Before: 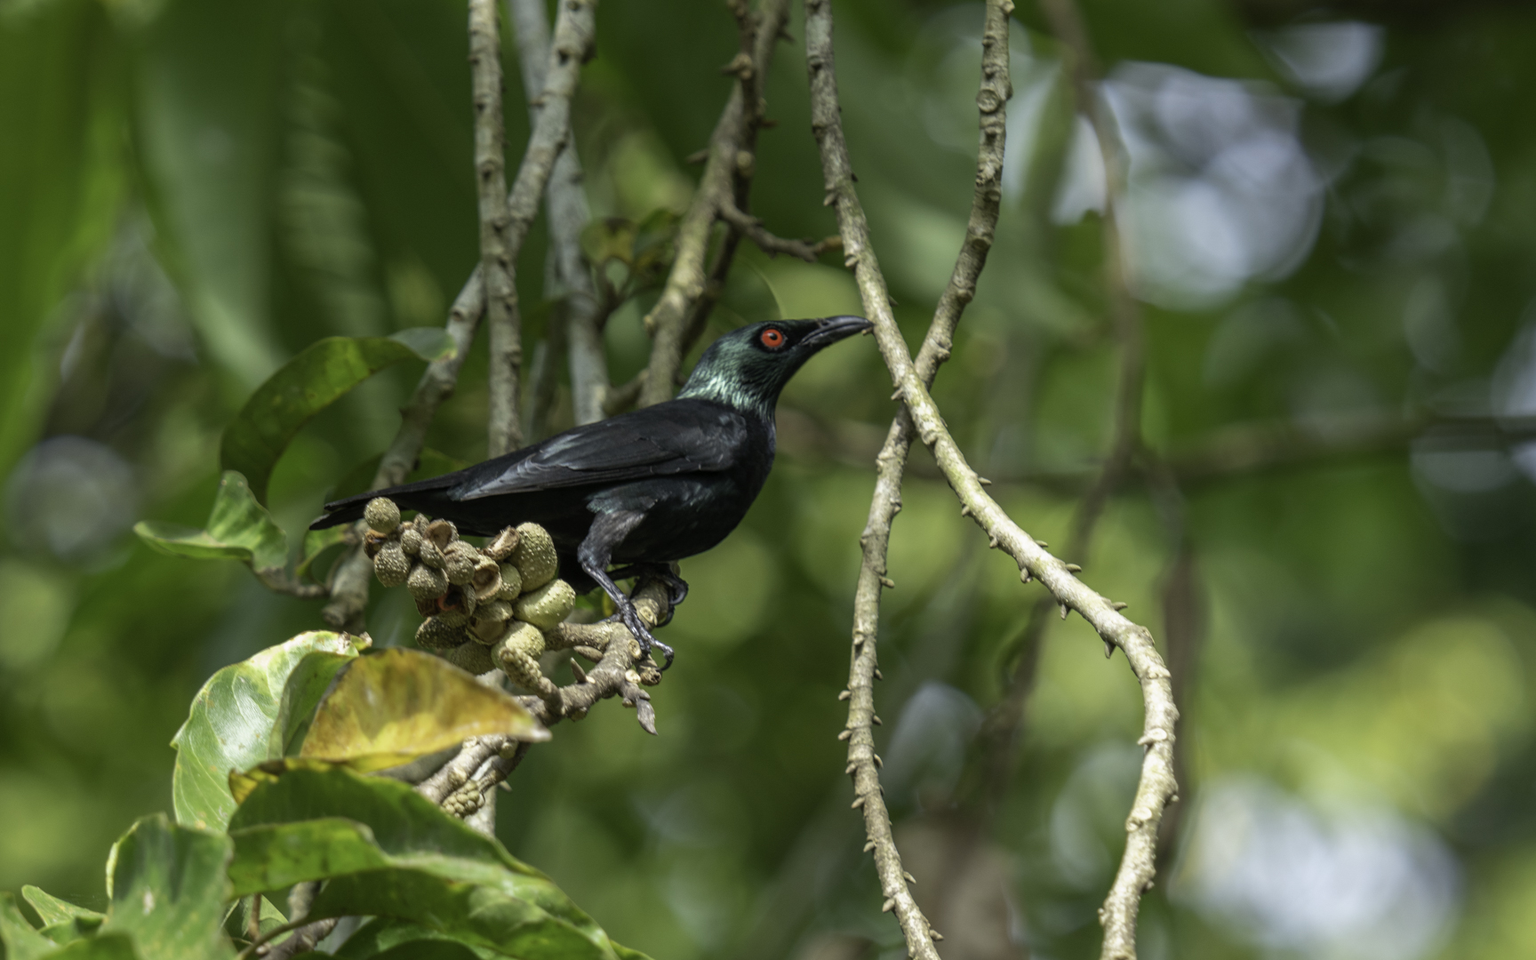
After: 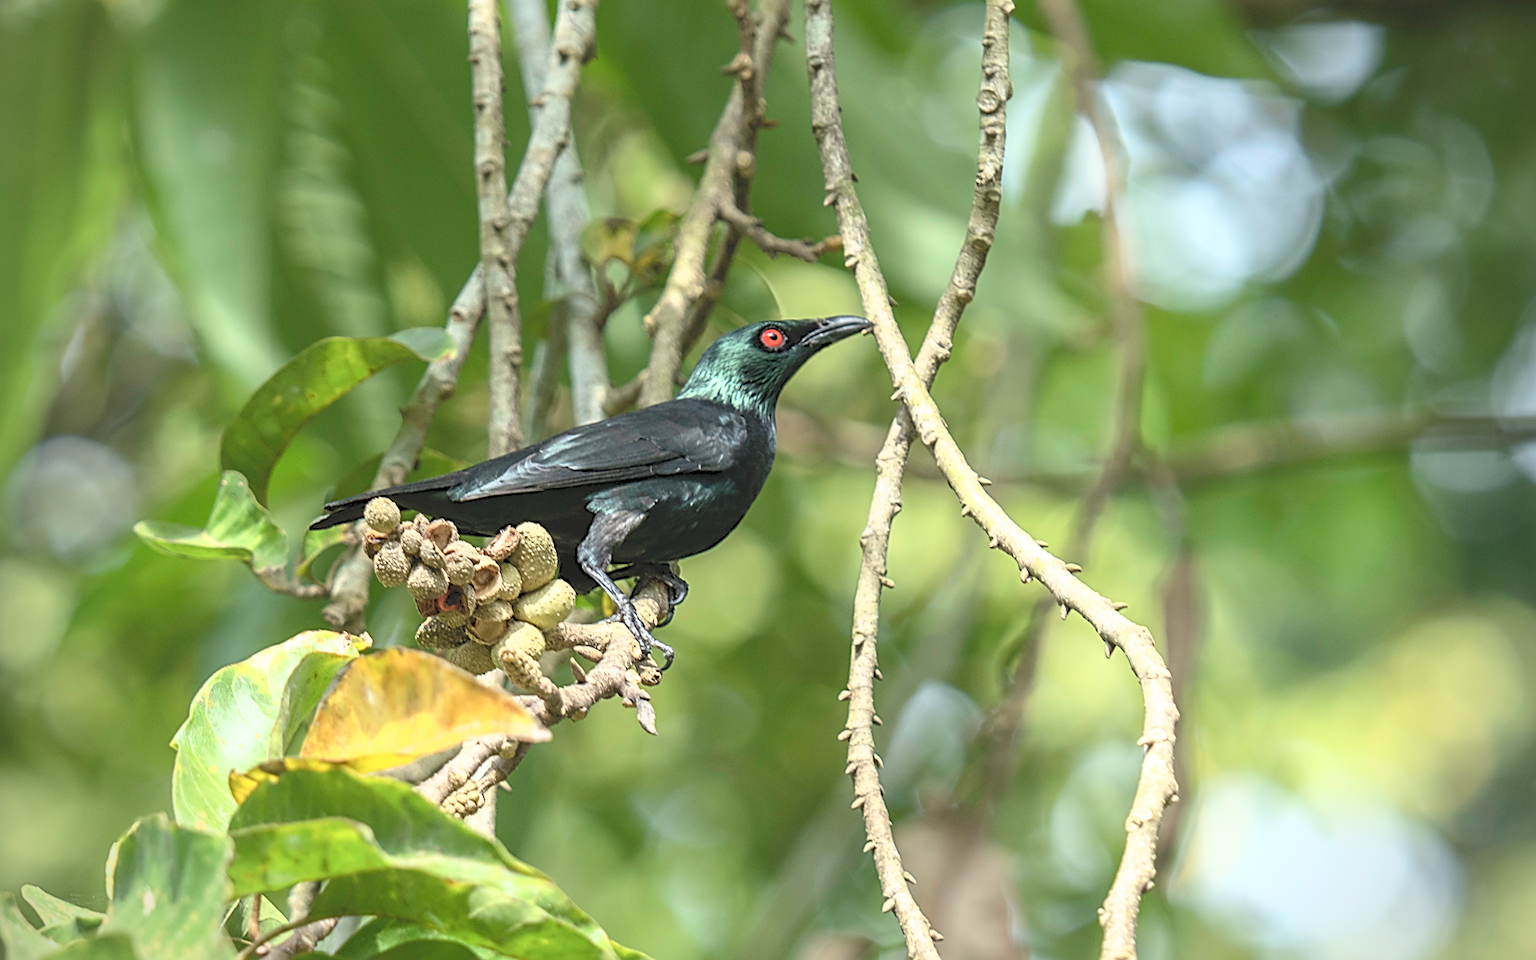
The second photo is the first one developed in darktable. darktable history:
vignetting: fall-off radius 63.33%, brightness -0.575
tone curve: curves: ch0 [(0, 0) (0.003, 0.115) (0.011, 0.133) (0.025, 0.157) (0.044, 0.182) (0.069, 0.209) (0.1, 0.239) (0.136, 0.279) (0.177, 0.326) (0.224, 0.379) (0.277, 0.436) (0.335, 0.507) (0.399, 0.587) (0.468, 0.671) (0.543, 0.75) (0.623, 0.837) (0.709, 0.916) (0.801, 0.978) (0.898, 0.985) (1, 1)], color space Lab, independent channels, preserve colors none
sharpen: amount 0.907
